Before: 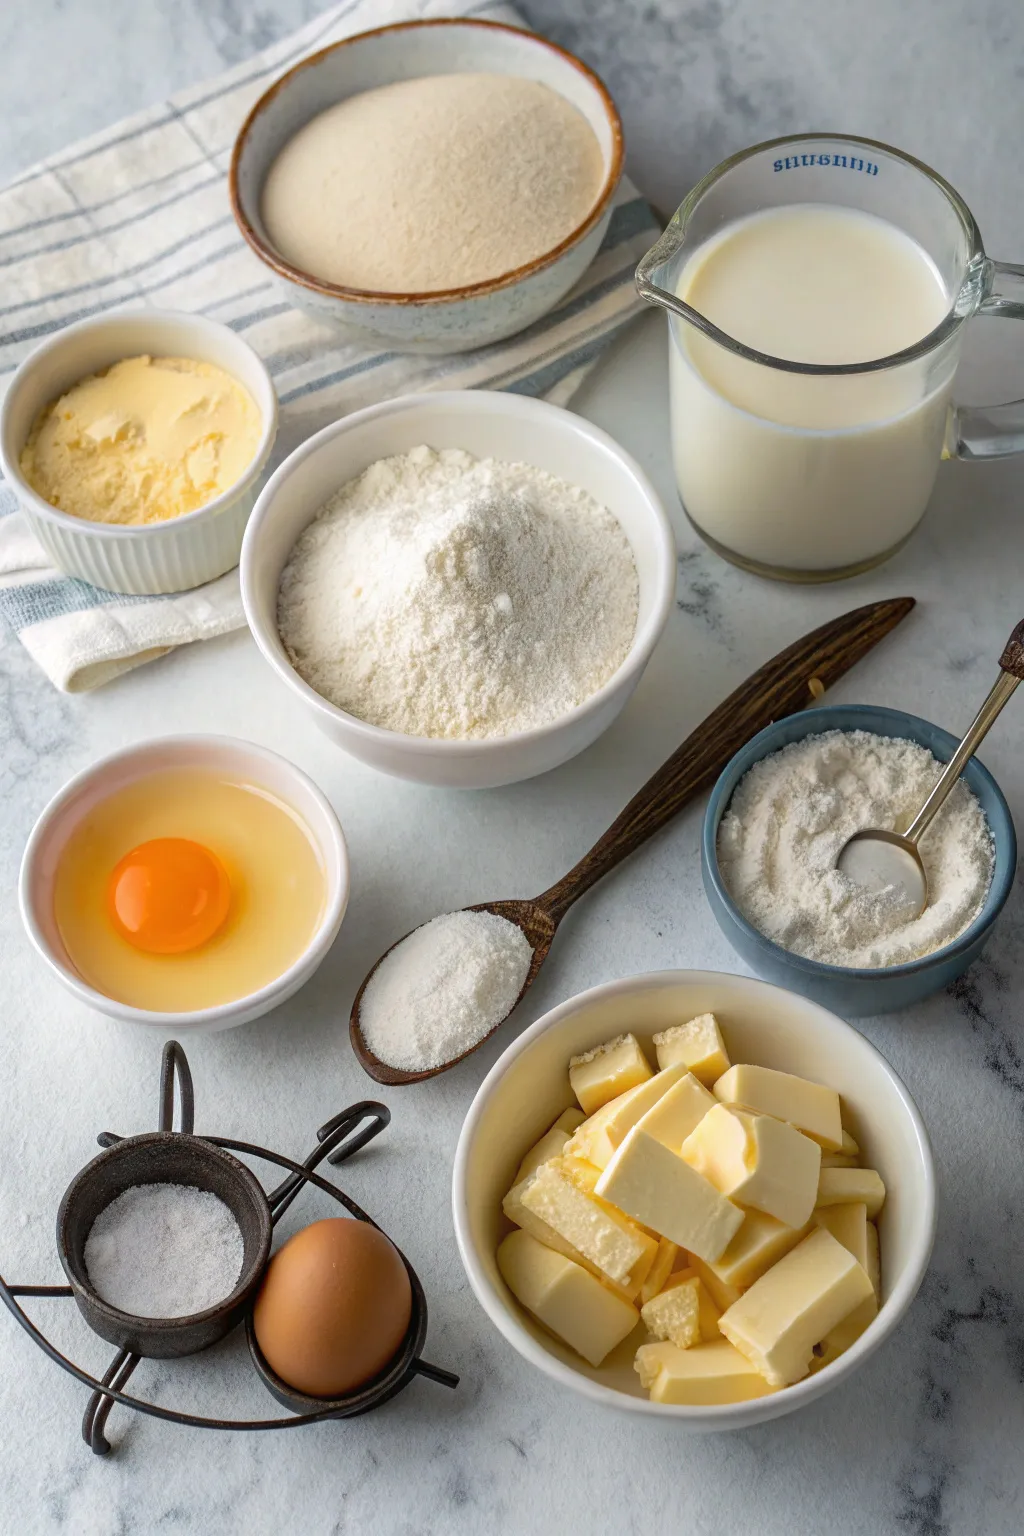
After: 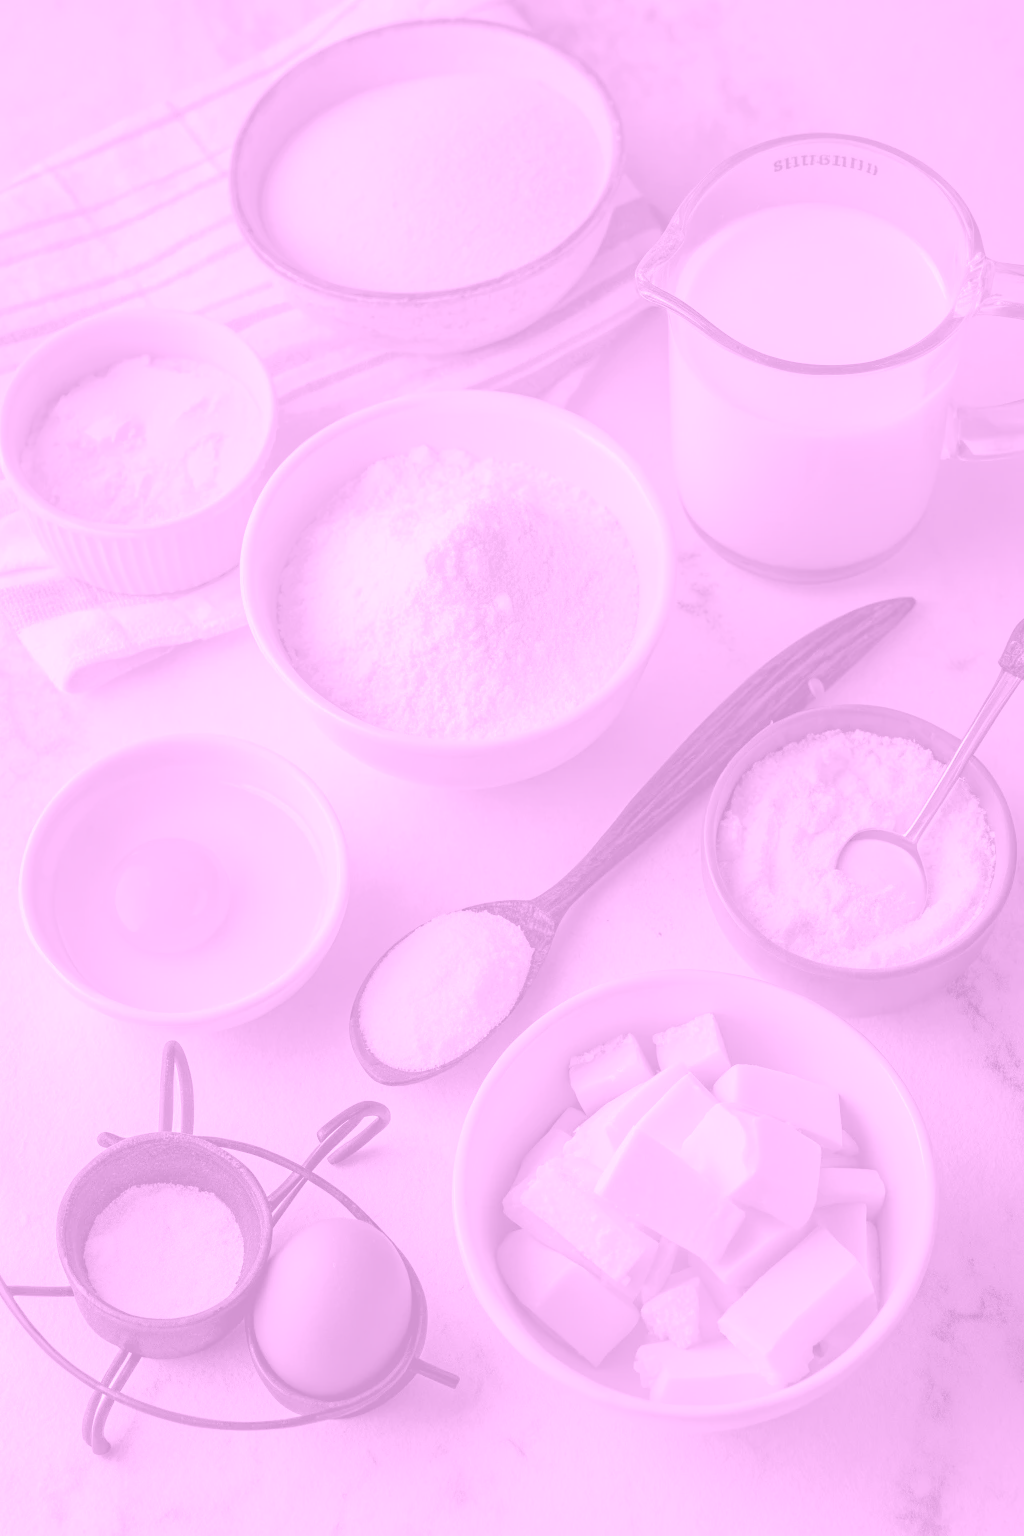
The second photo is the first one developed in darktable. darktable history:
colorize: hue 331.2°, saturation 75%, source mix 30.28%, lightness 70.52%, version 1
shadows and highlights: shadows 40, highlights -60
sharpen: radius 5.325, amount 0.312, threshold 26.433
